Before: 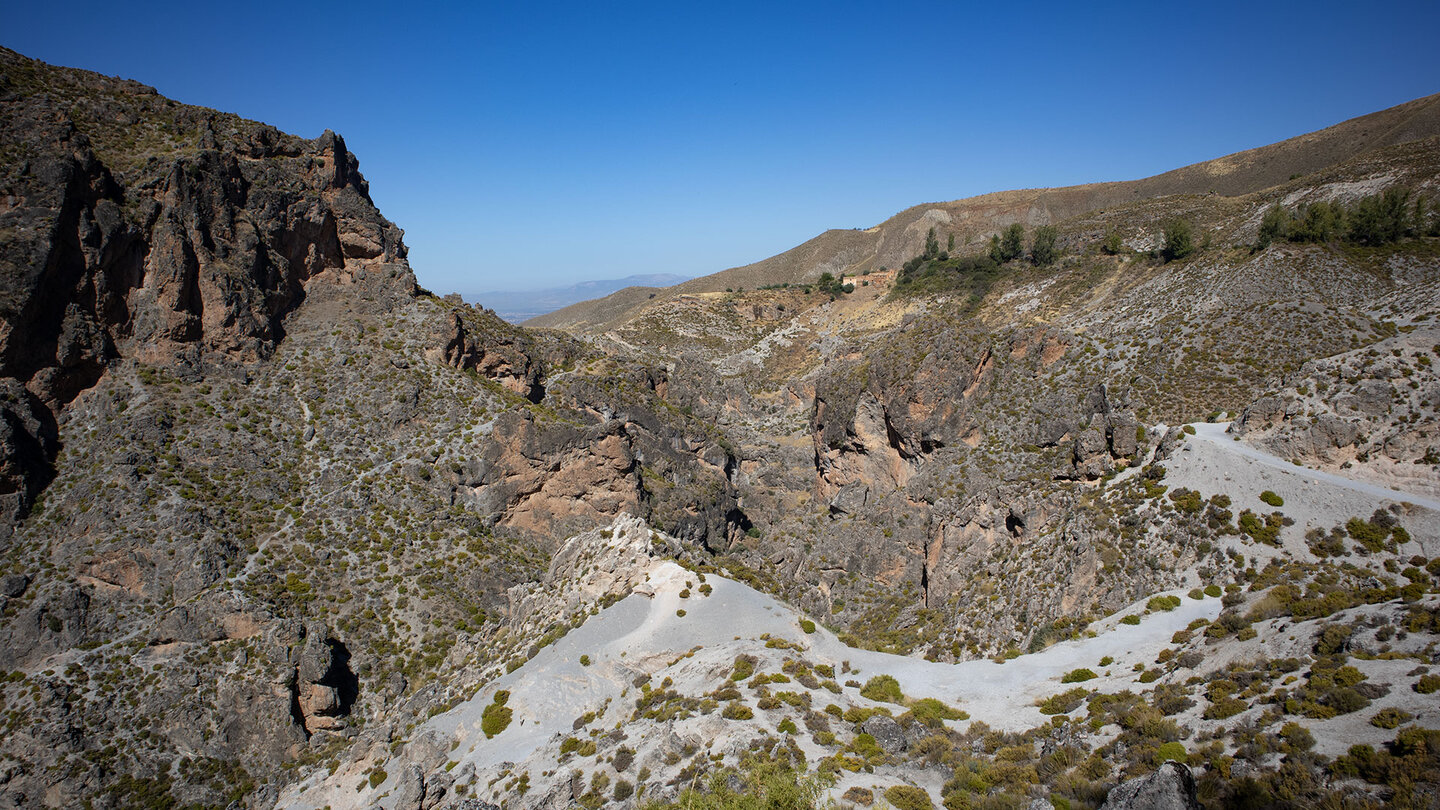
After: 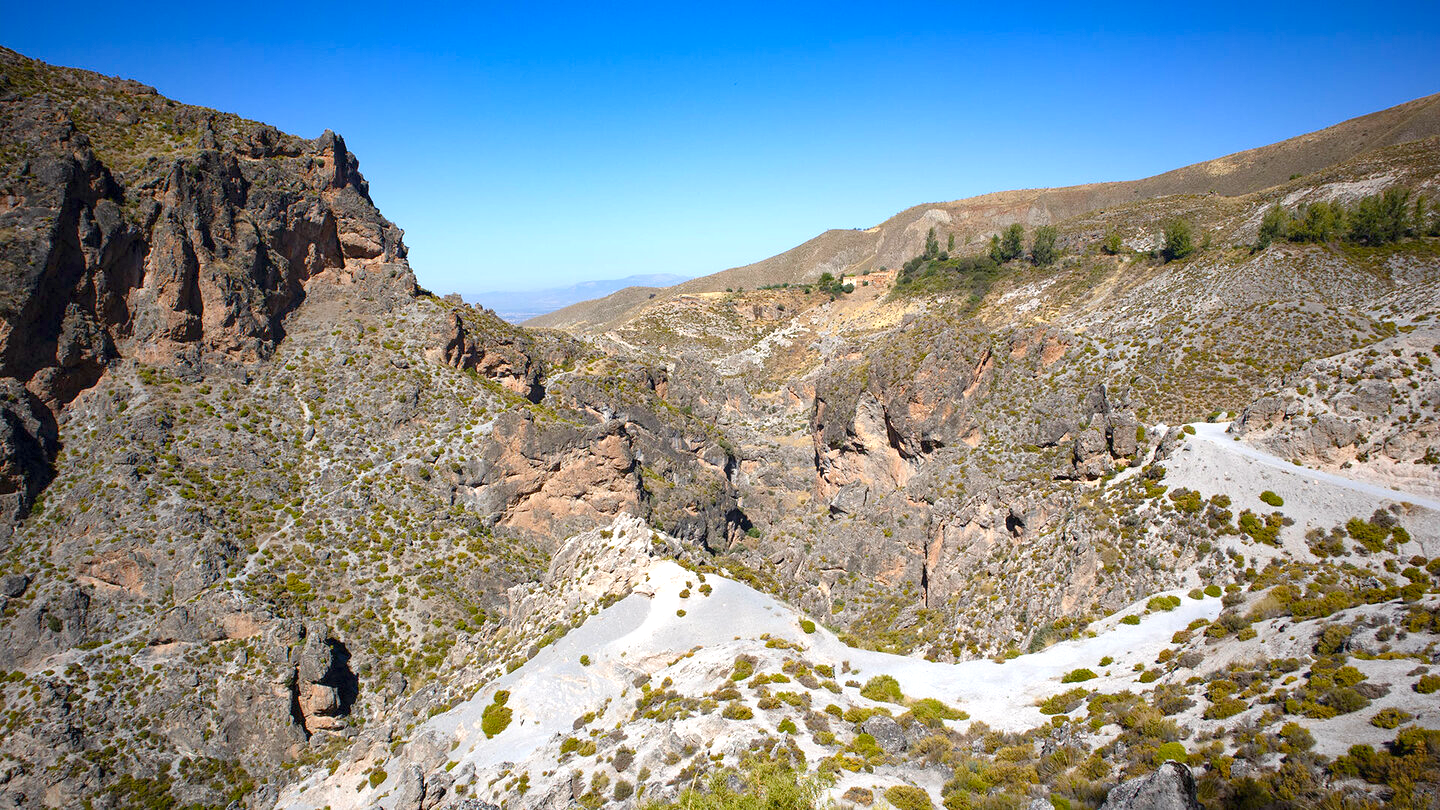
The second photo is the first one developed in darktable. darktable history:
color balance rgb: highlights gain › chroma 0.182%, highlights gain › hue 330.74°, perceptual saturation grading › global saturation 27.612%, perceptual saturation grading › highlights -24.878%, perceptual saturation grading › shadows 24.657%, contrast -9.956%
exposure: black level correction 0, exposure 1.018 EV, compensate highlight preservation false
